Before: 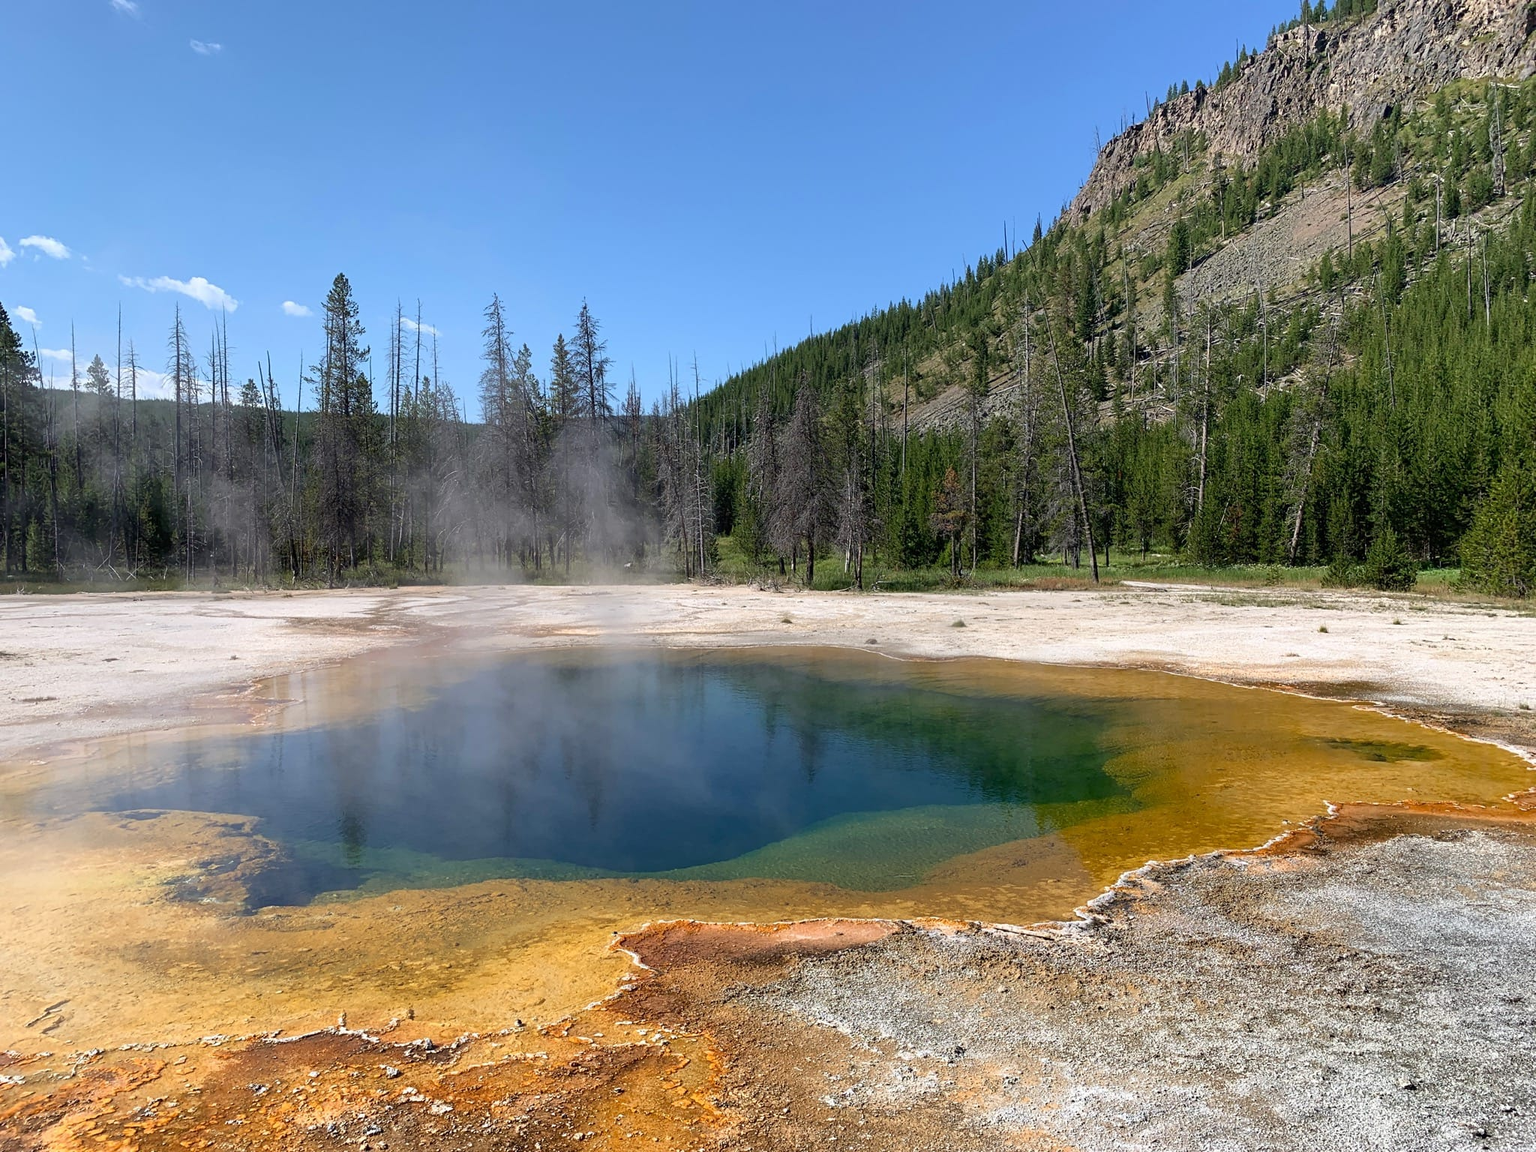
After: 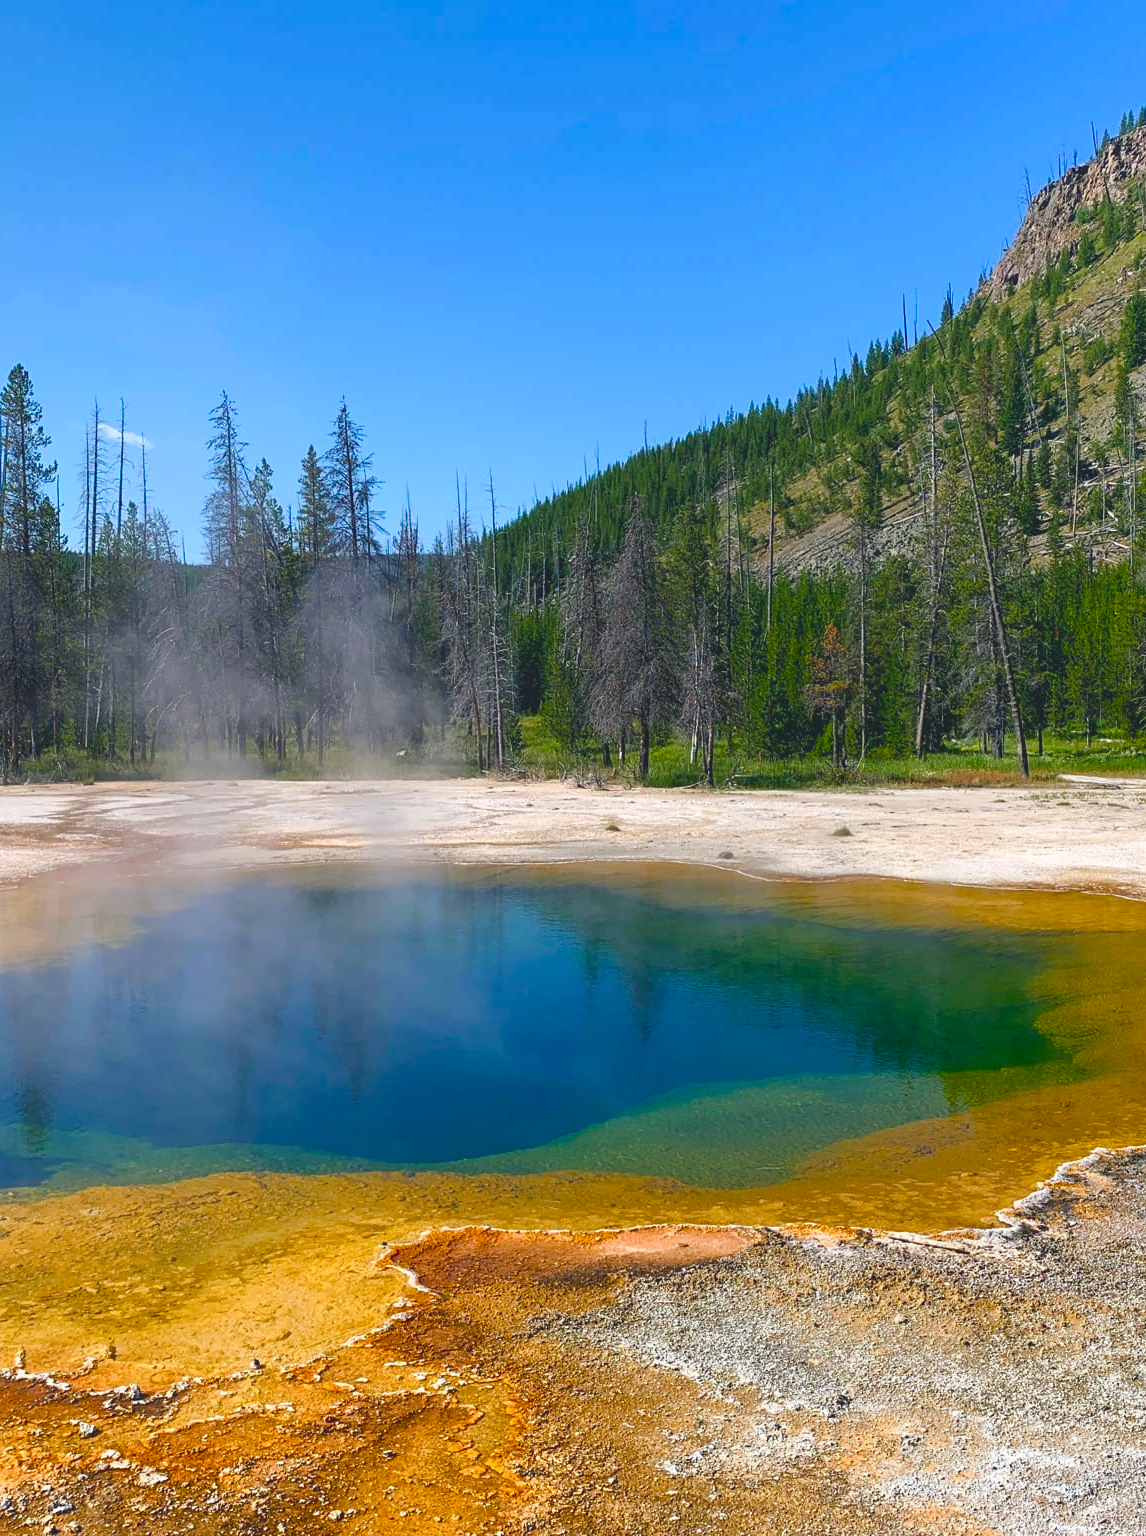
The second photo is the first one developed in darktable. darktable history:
color balance rgb: shadows lift › chroma 3.341%, shadows lift › hue 242.63°, global offset › luminance 1.525%, perceptual saturation grading › global saturation 54.535%, perceptual saturation grading › highlights -50.388%, perceptual saturation grading › mid-tones 40.465%, perceptual saturation grading › shadows 30.23%, global vibrance 20%
crop: left 21.332%, right 22.684%
